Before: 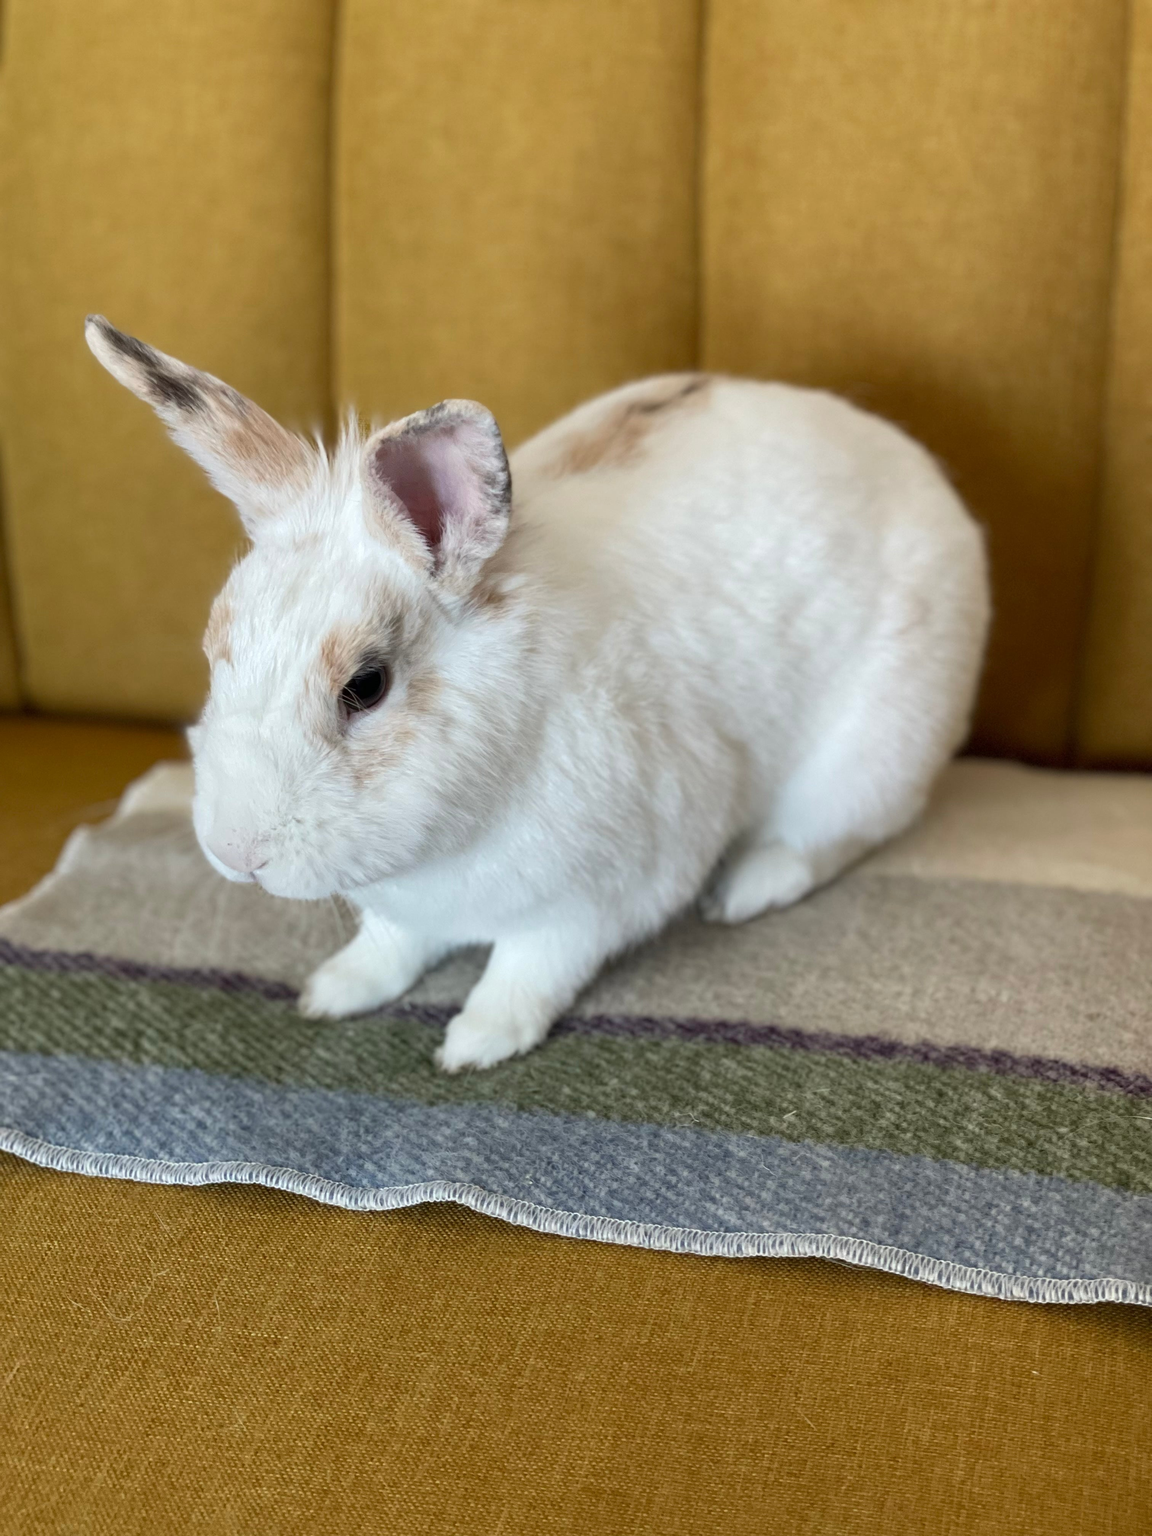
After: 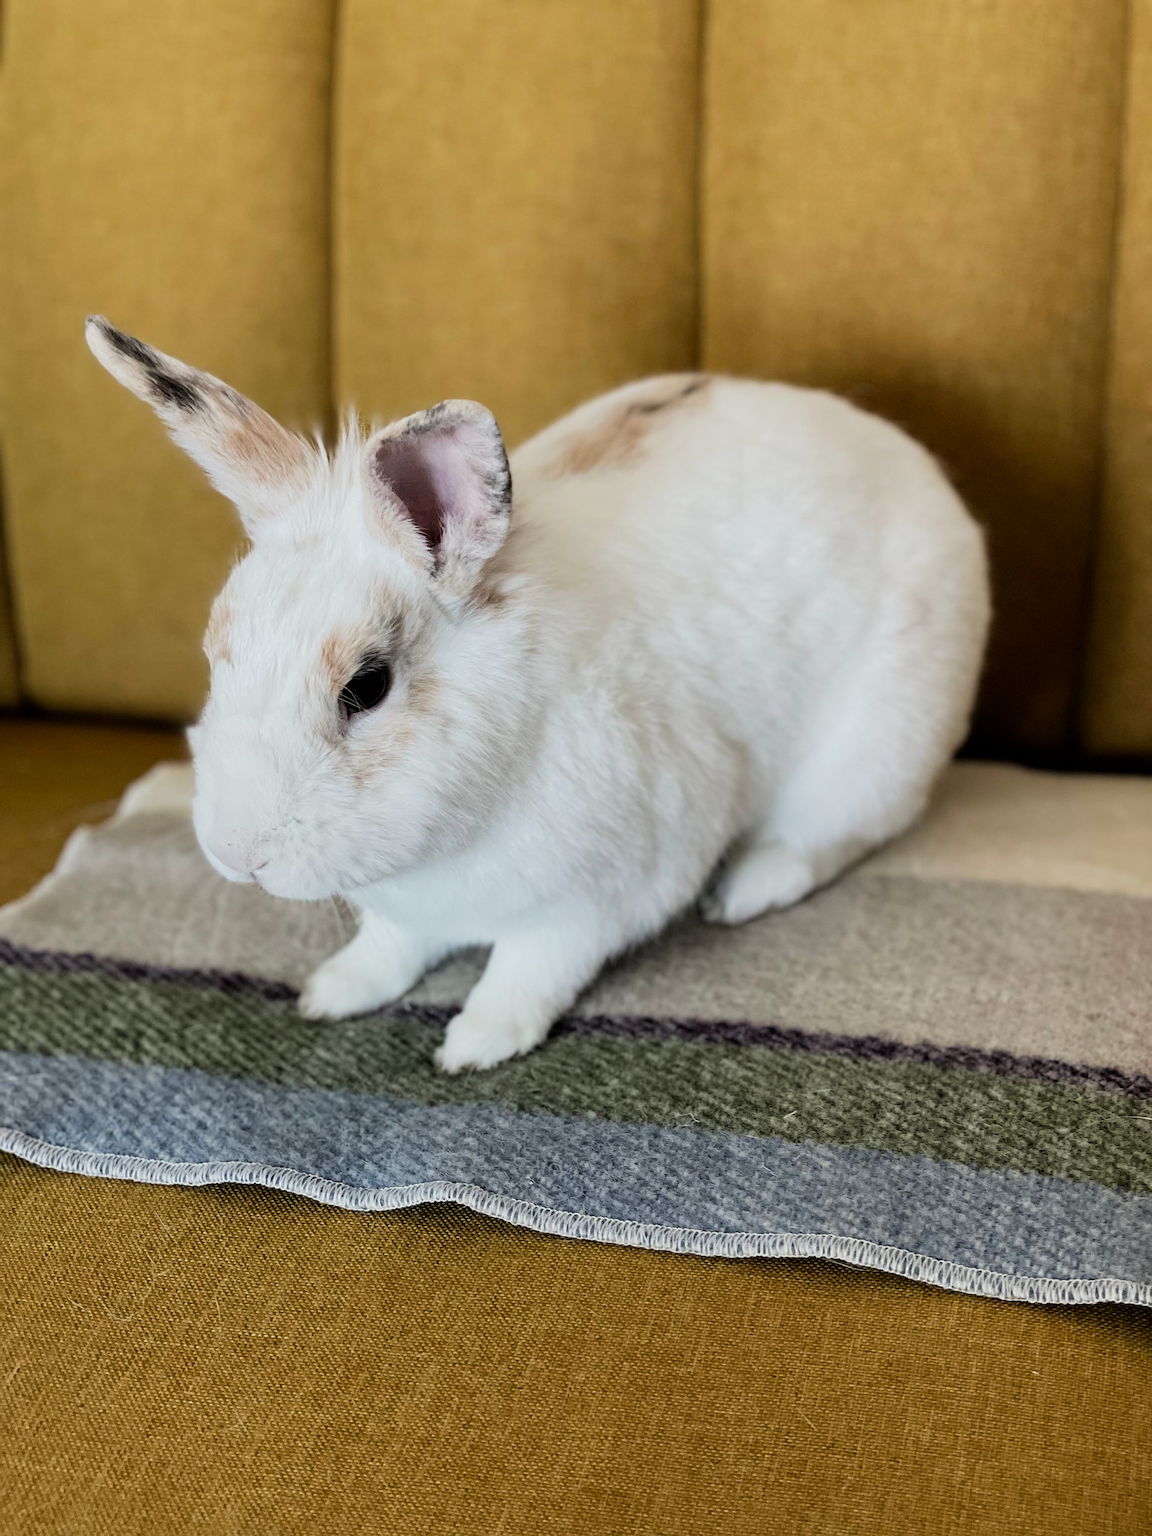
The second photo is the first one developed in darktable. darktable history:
filmic rgb: black relative exposure -5 EV, hardness 2.88, contrast 1.3, highlights saturation mix -30%
sharpen: on, module defaults
